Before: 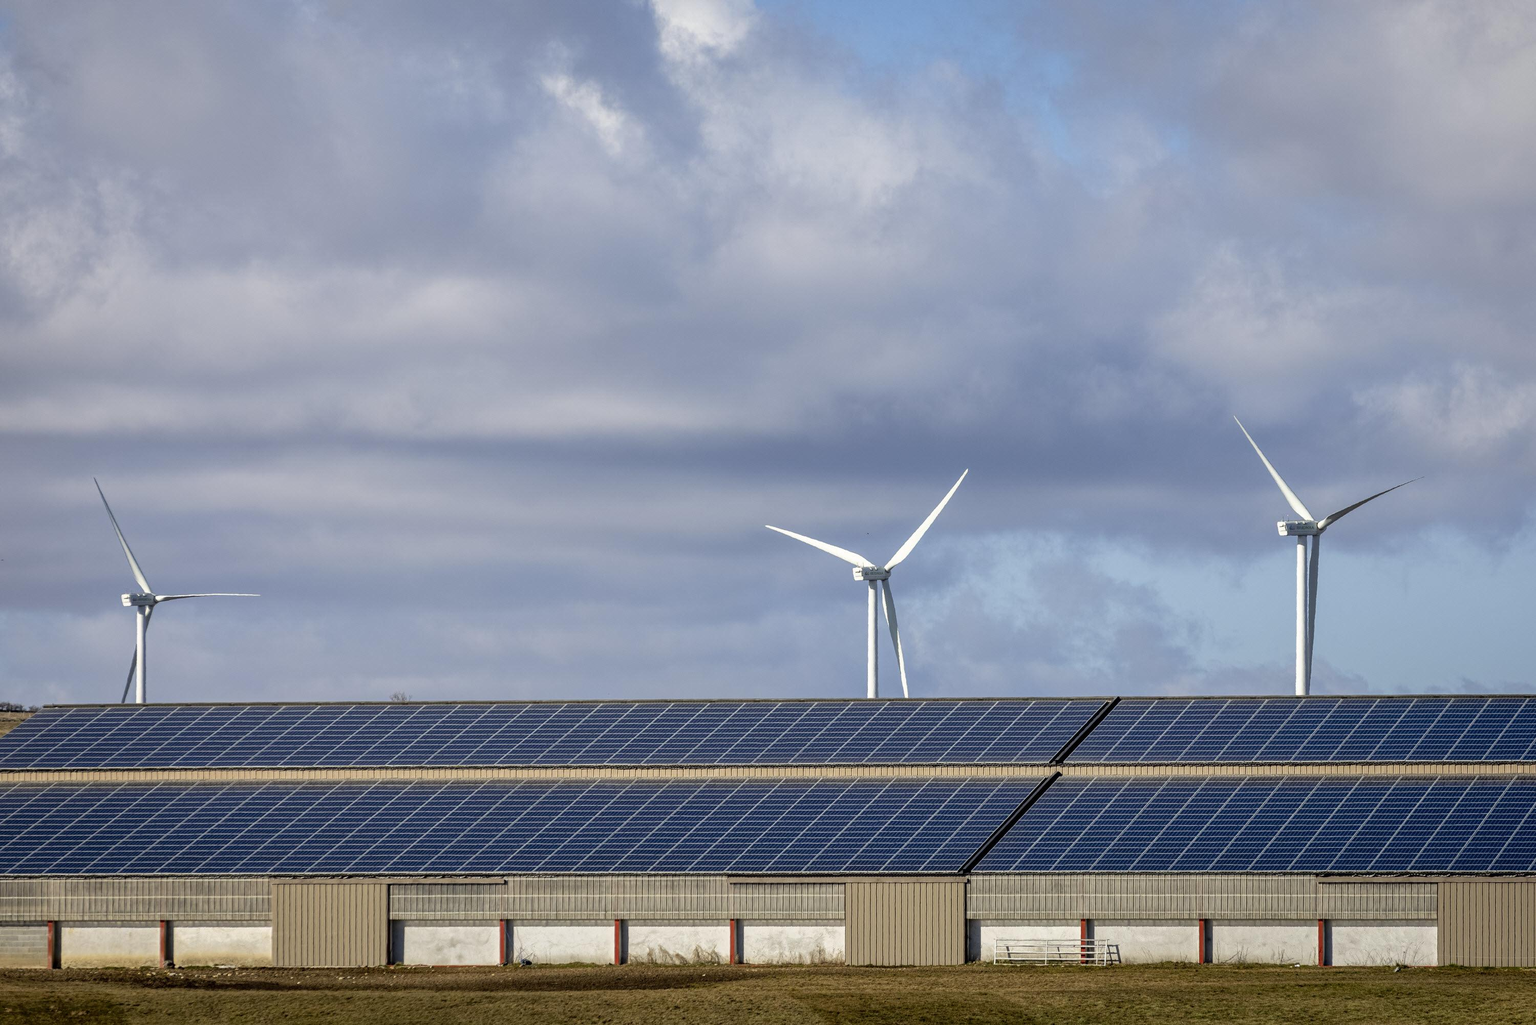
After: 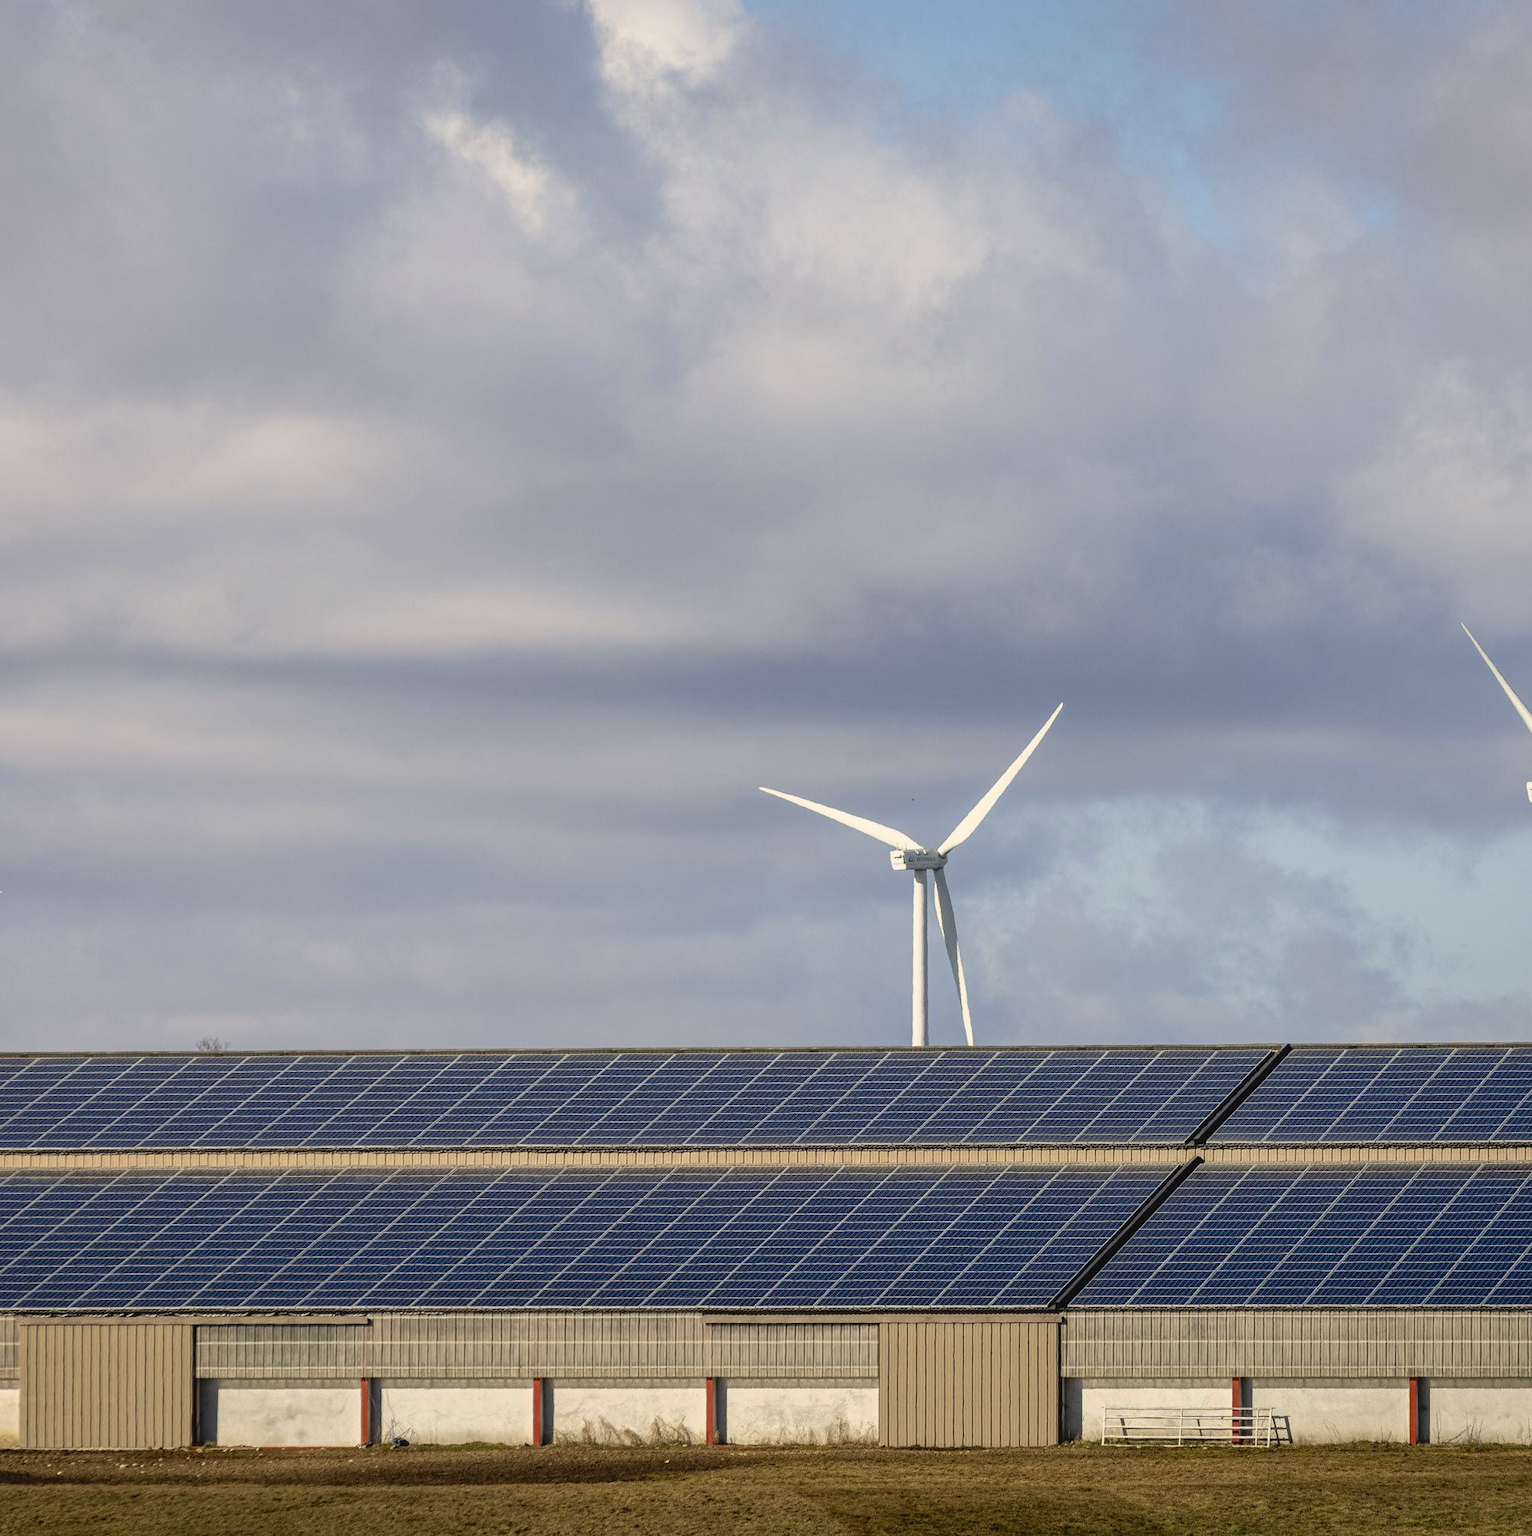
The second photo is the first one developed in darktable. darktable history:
crop: left 16.899%, right 16.556%
white balance: red 1.045, blue 0.932
contrast brightness saturation: contrast 0.1, brightness 0.02, saturation 0.02
color balance: on, module defaults
contrast equalizer: octaves 7, y [[0.6 ×6], [0.55 ×6], [0 ×6], [0 ×6], [0 ×6]], mix -0.3
